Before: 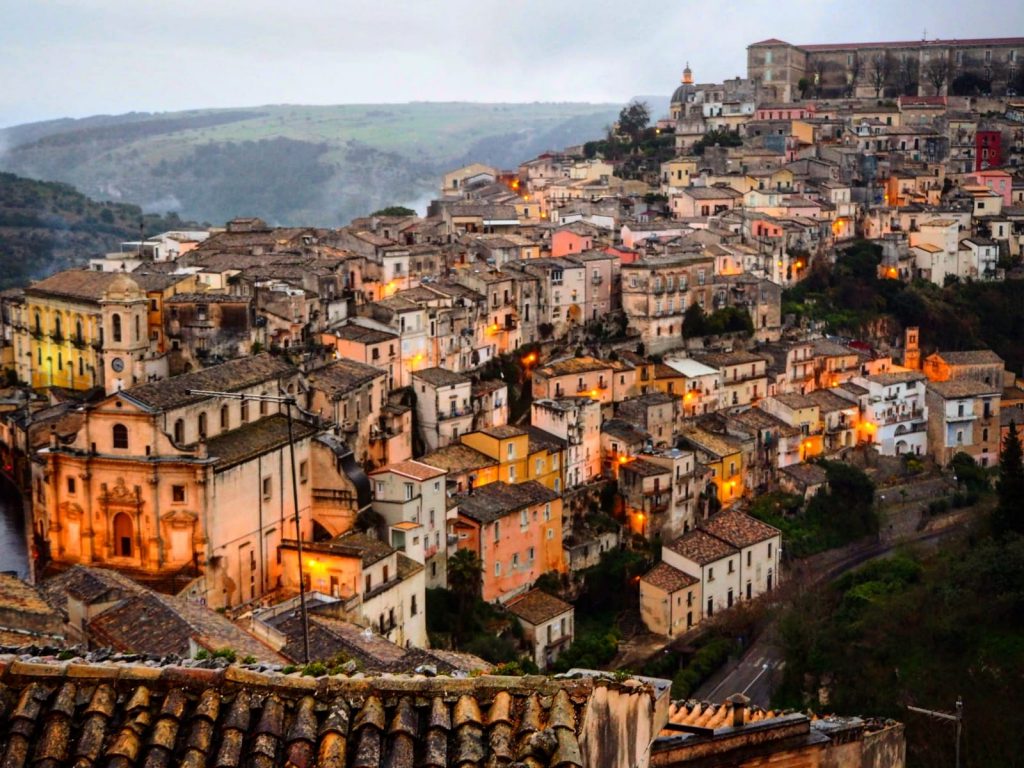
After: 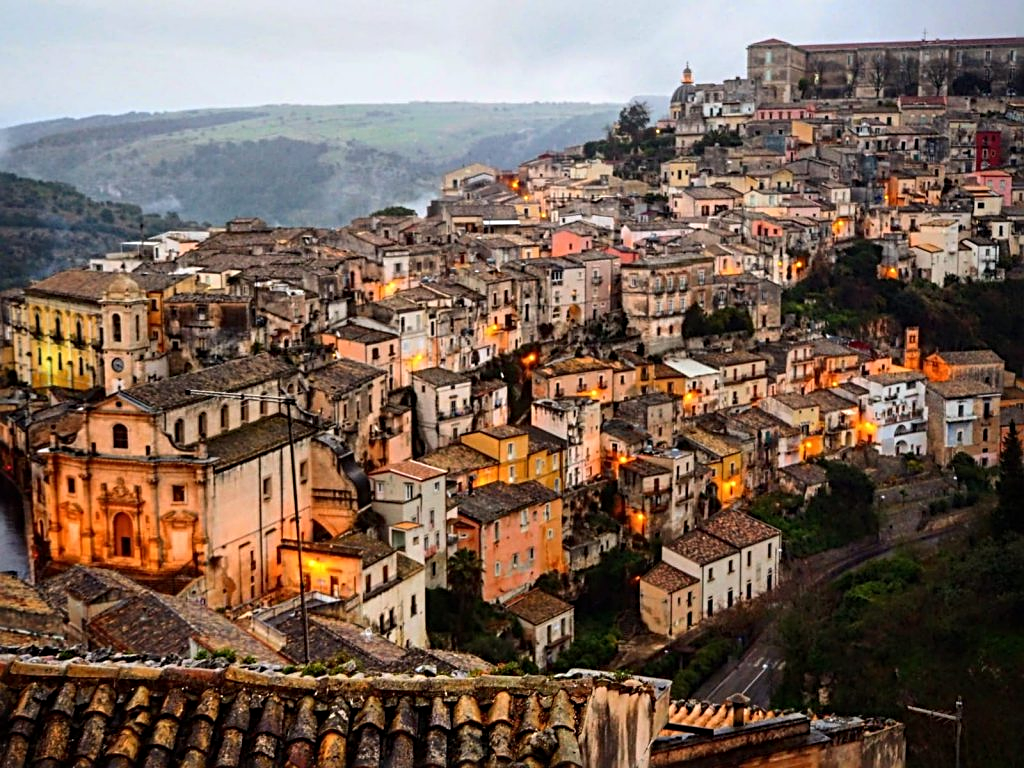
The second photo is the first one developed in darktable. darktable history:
sharpen: radius 3.119
